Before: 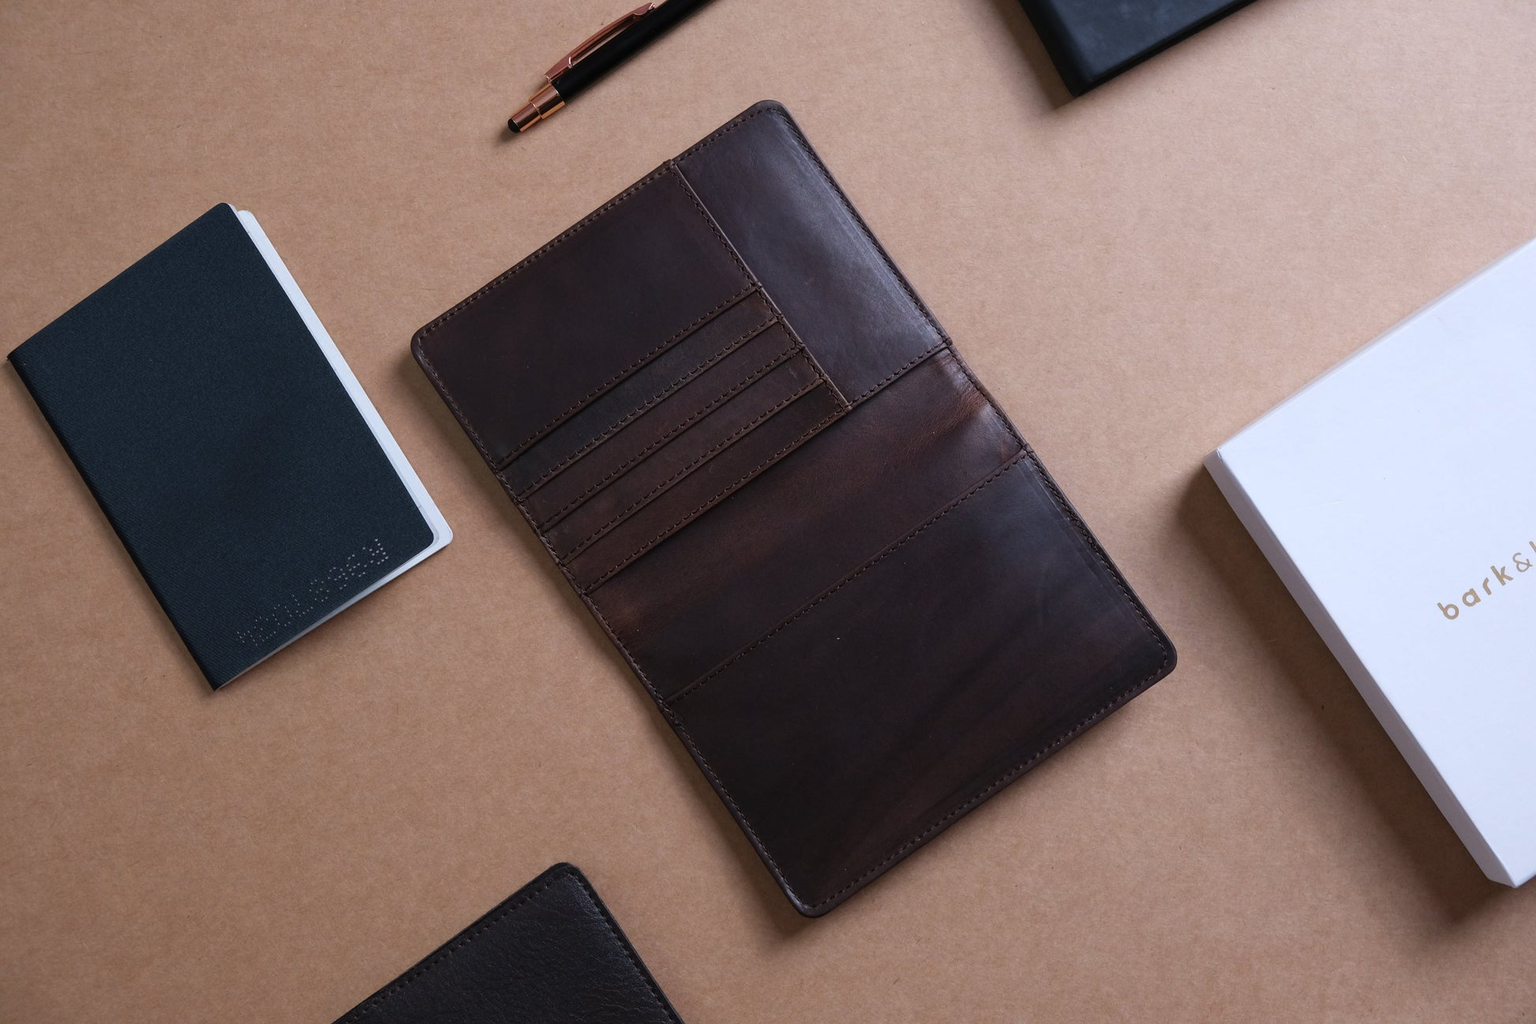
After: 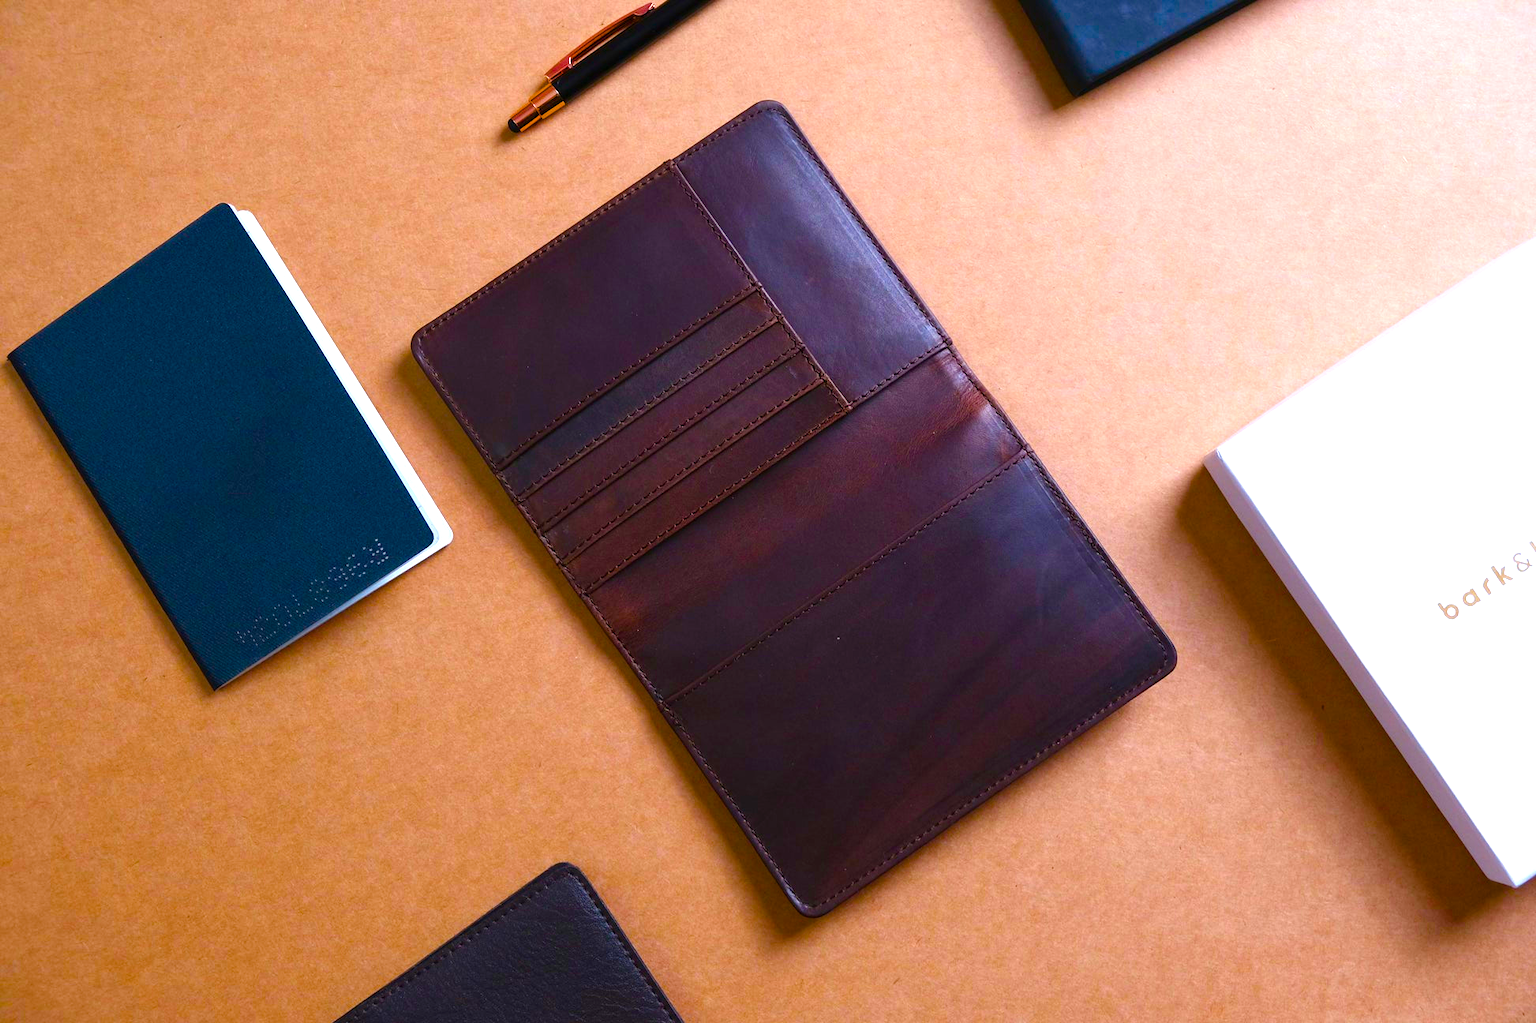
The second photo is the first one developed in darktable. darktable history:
color balance rgb: linear chroma grading › global chroma 25%, perceptual saturation grading › global saturation 40%, perceptual saturation grading › highlights -50%, perceptual saturation grading › shadows 30%, perceptual brilliance grading › global brilliance 25%, global vibrance 60%
